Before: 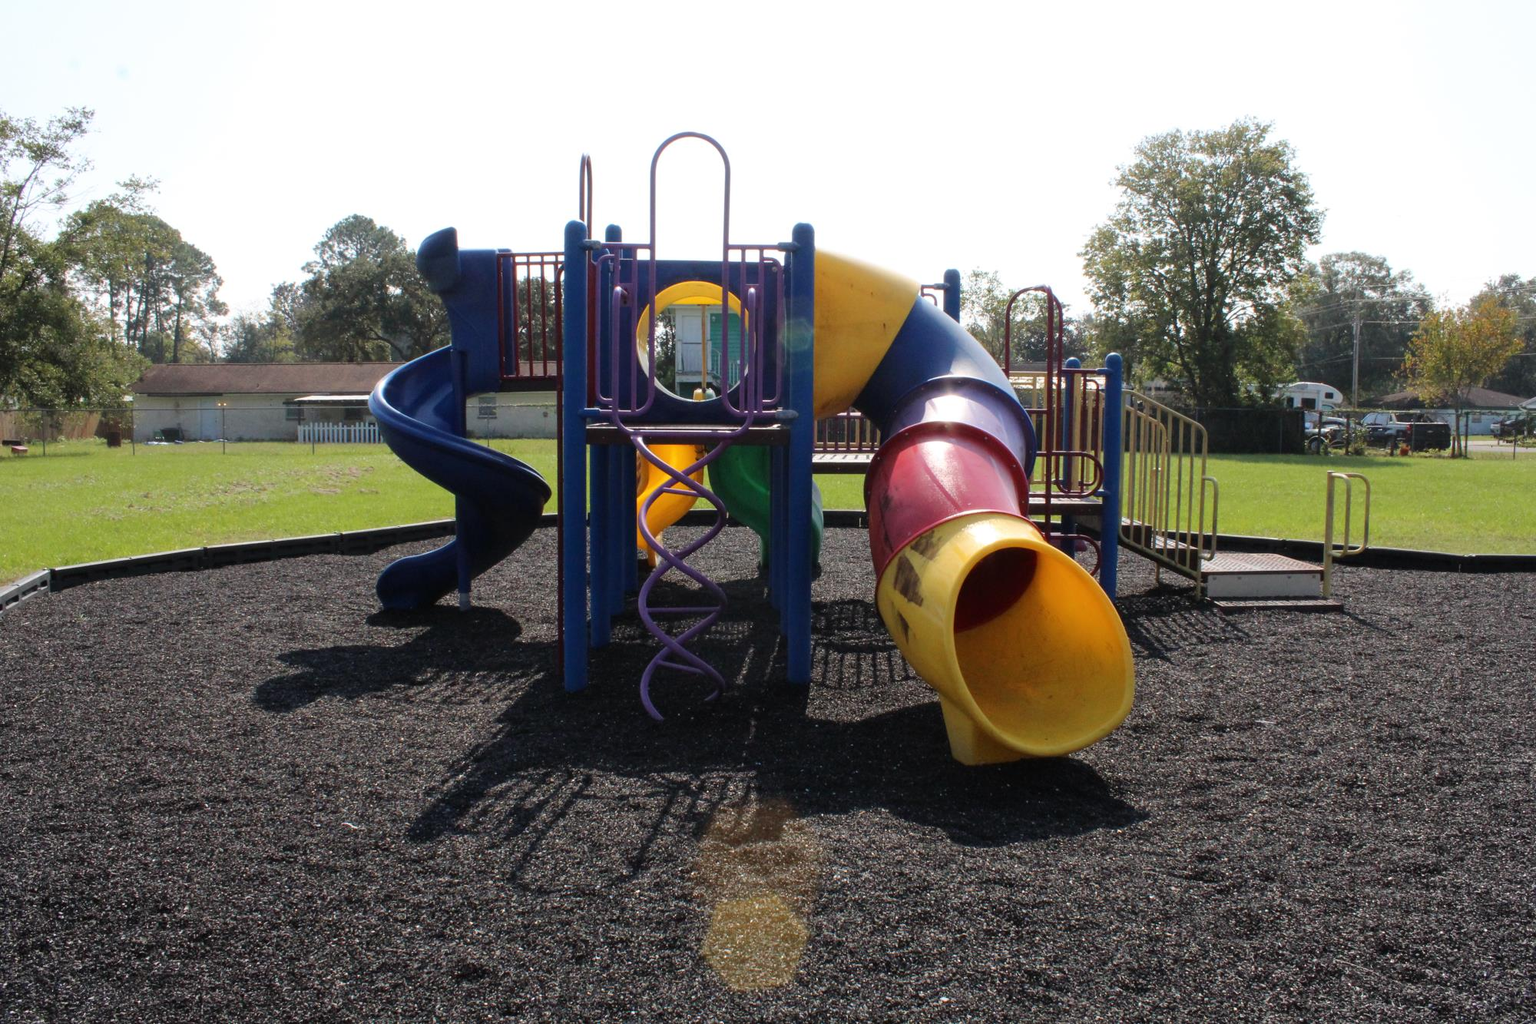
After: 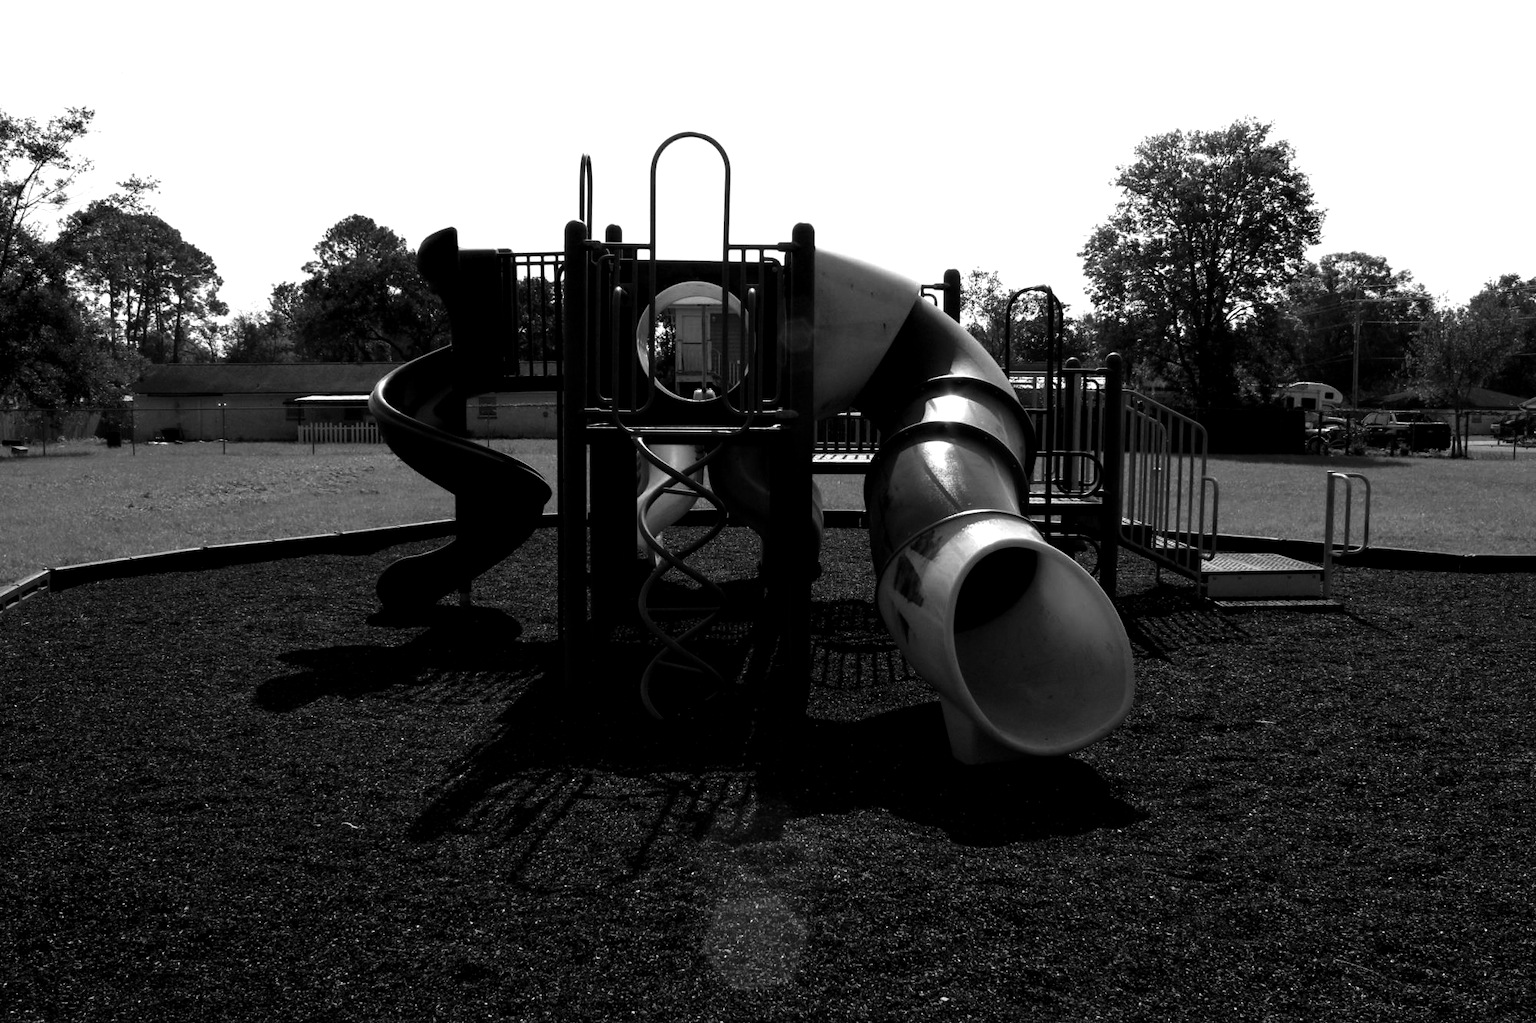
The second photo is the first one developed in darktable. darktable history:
local contrast: highlights 61%, shadows 106%, detail 107%, midtone range 0.529
contrast brightness saturation: contrast -0.03, brightness -0.59, saturation -1
color balance: lift [1, 1.001, 0.999, 1.001], gamma [1, 1.004, 1.007, 0.993], gain [1, 0.991, 0.987, 1.013], contrast 7.5%, contrast fulcrum 10%, output saturation 115%
